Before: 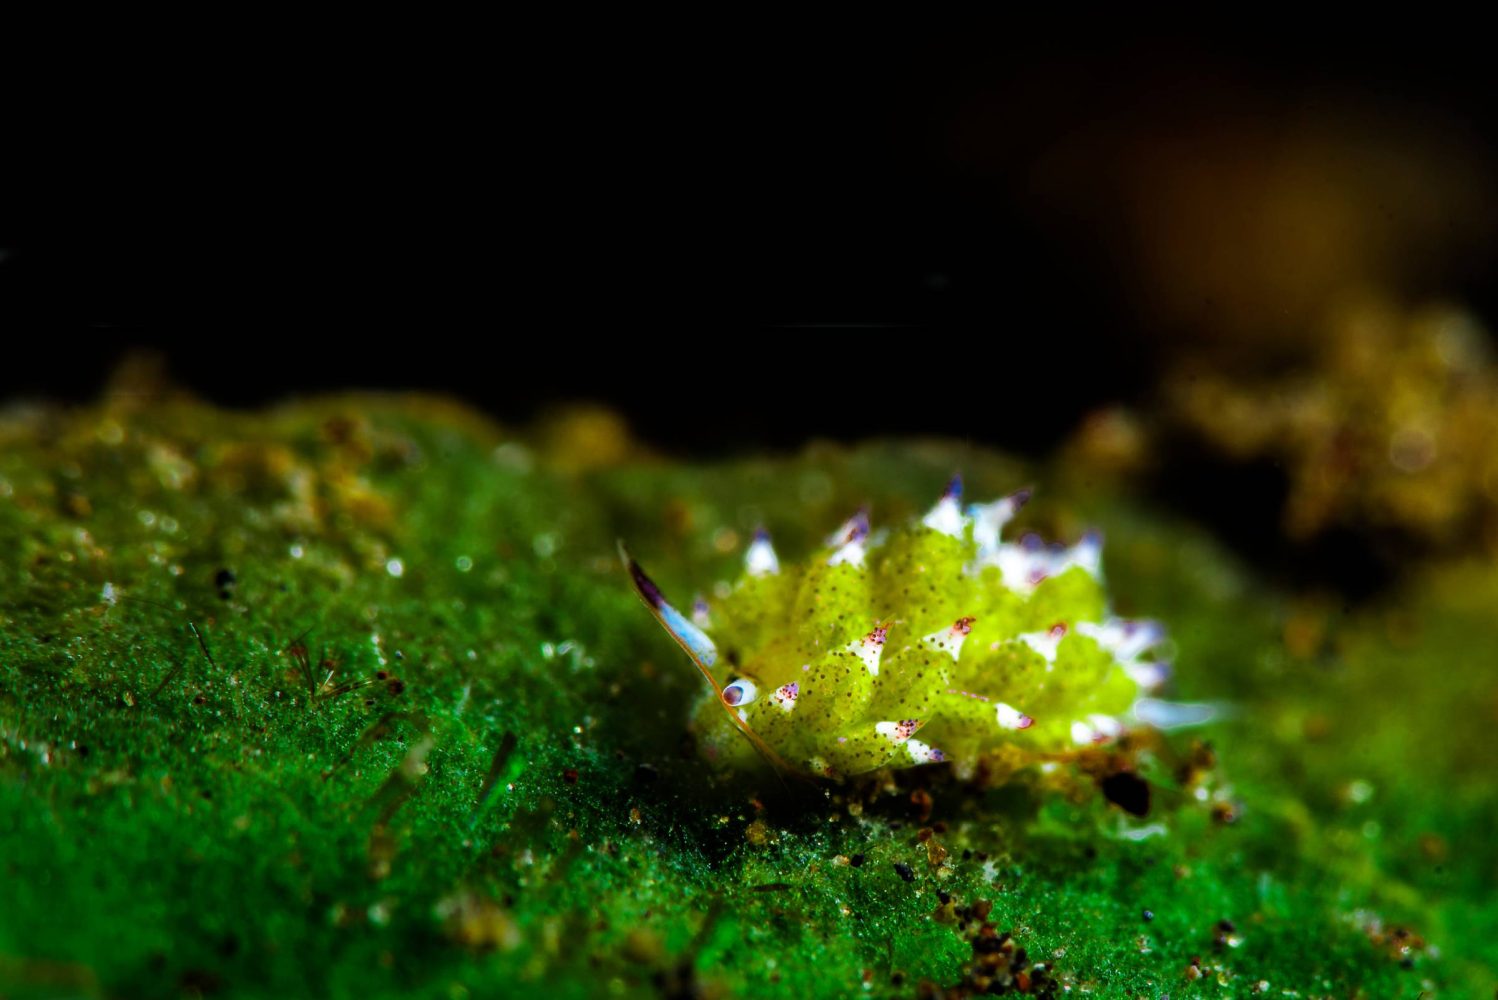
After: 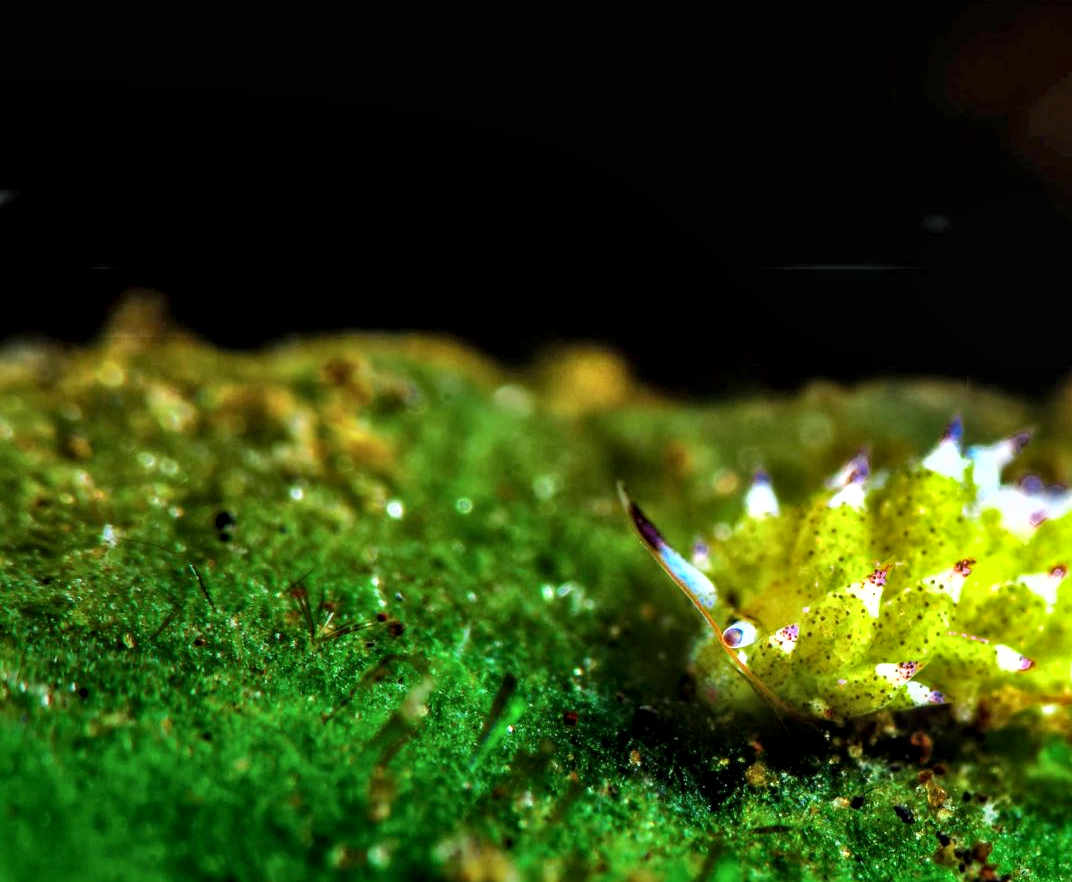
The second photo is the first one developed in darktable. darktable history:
crop: top 5.803%, right 27.864%, bottom 5.804%
shadows and highlights: highlights color adjustment 0%, low approximation 0.01, soften with gaussian
exposure: exposure 0.669 EV, compensate highlight preservation false
local contrast: detail 130%
